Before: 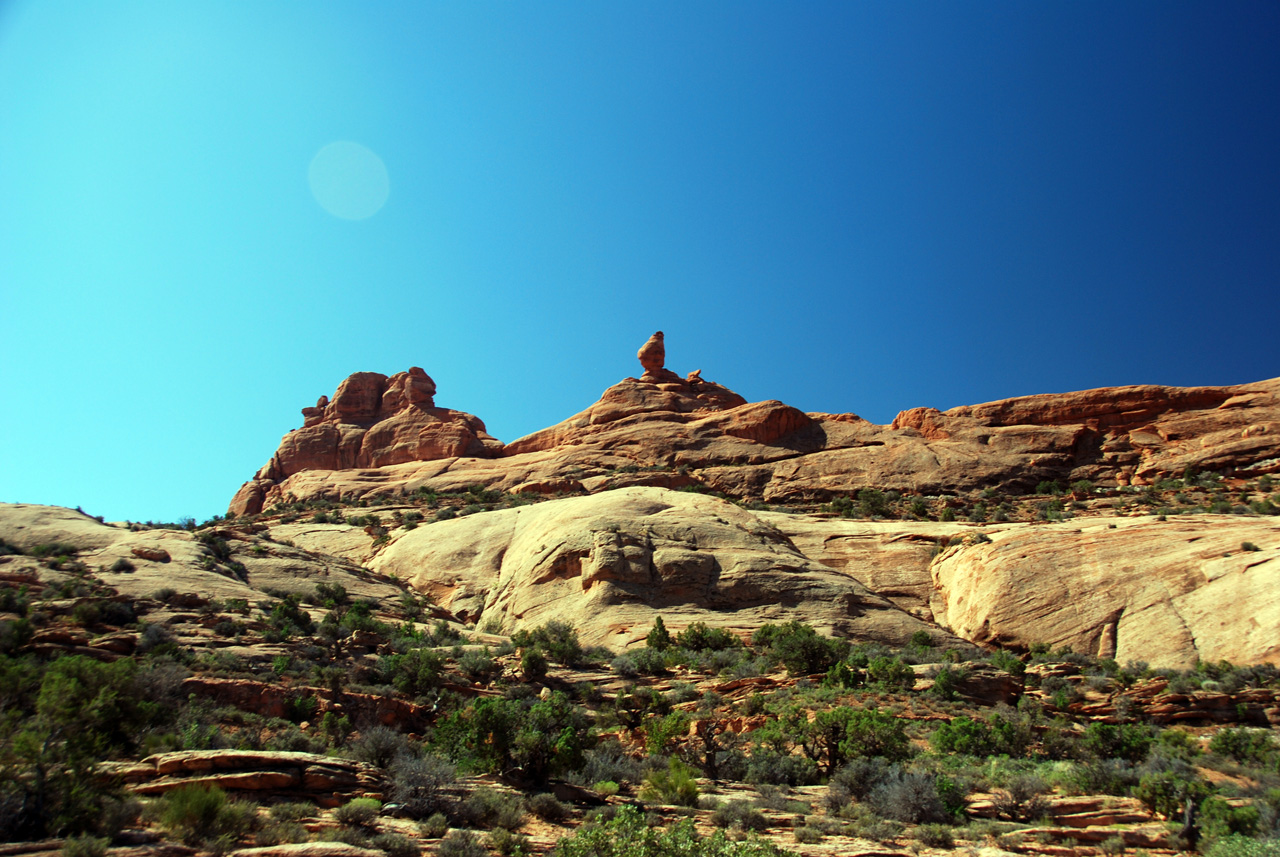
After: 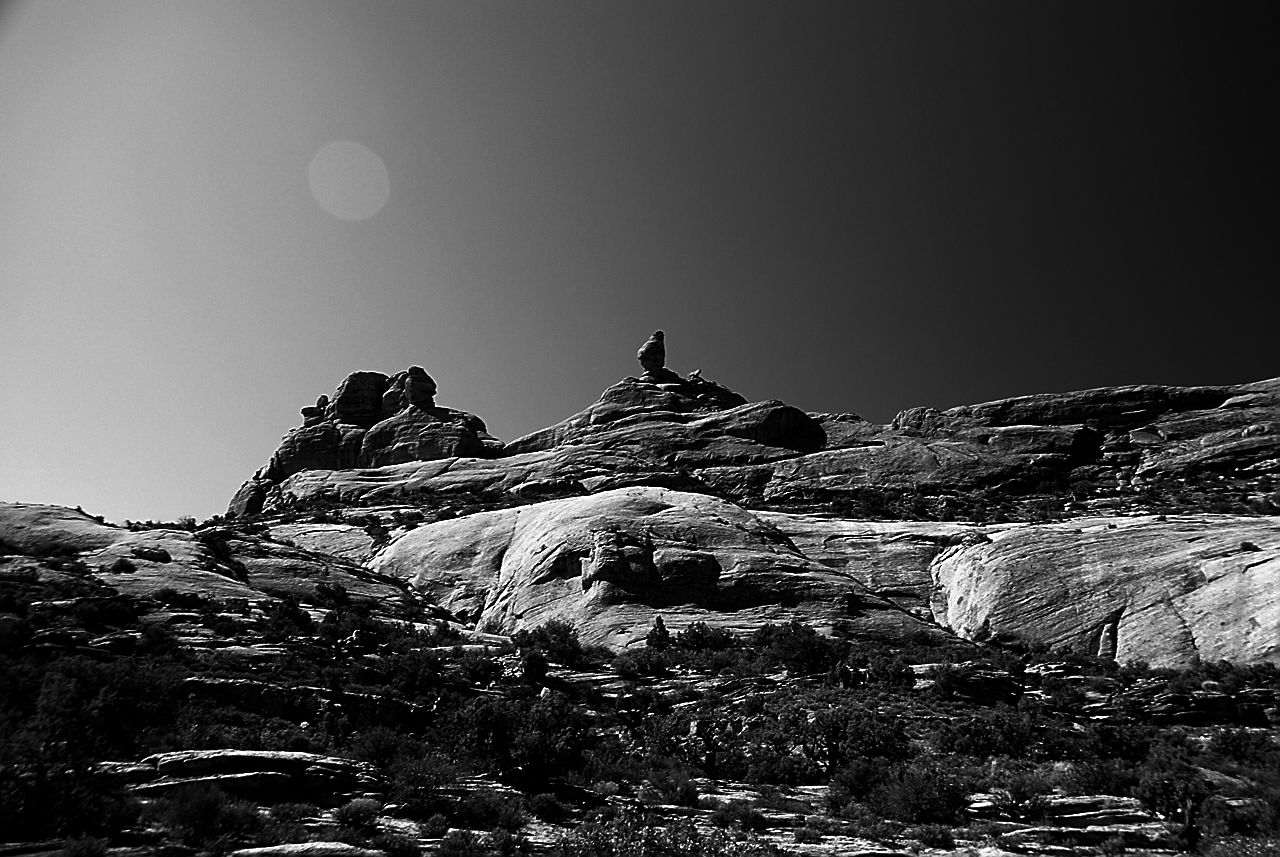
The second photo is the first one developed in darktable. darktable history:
contrast brightness saturation: contrast -0.03, brightness -0.59, saturation -1
sharpen: radius 1.4, amount 1.25, threshold 0.7
